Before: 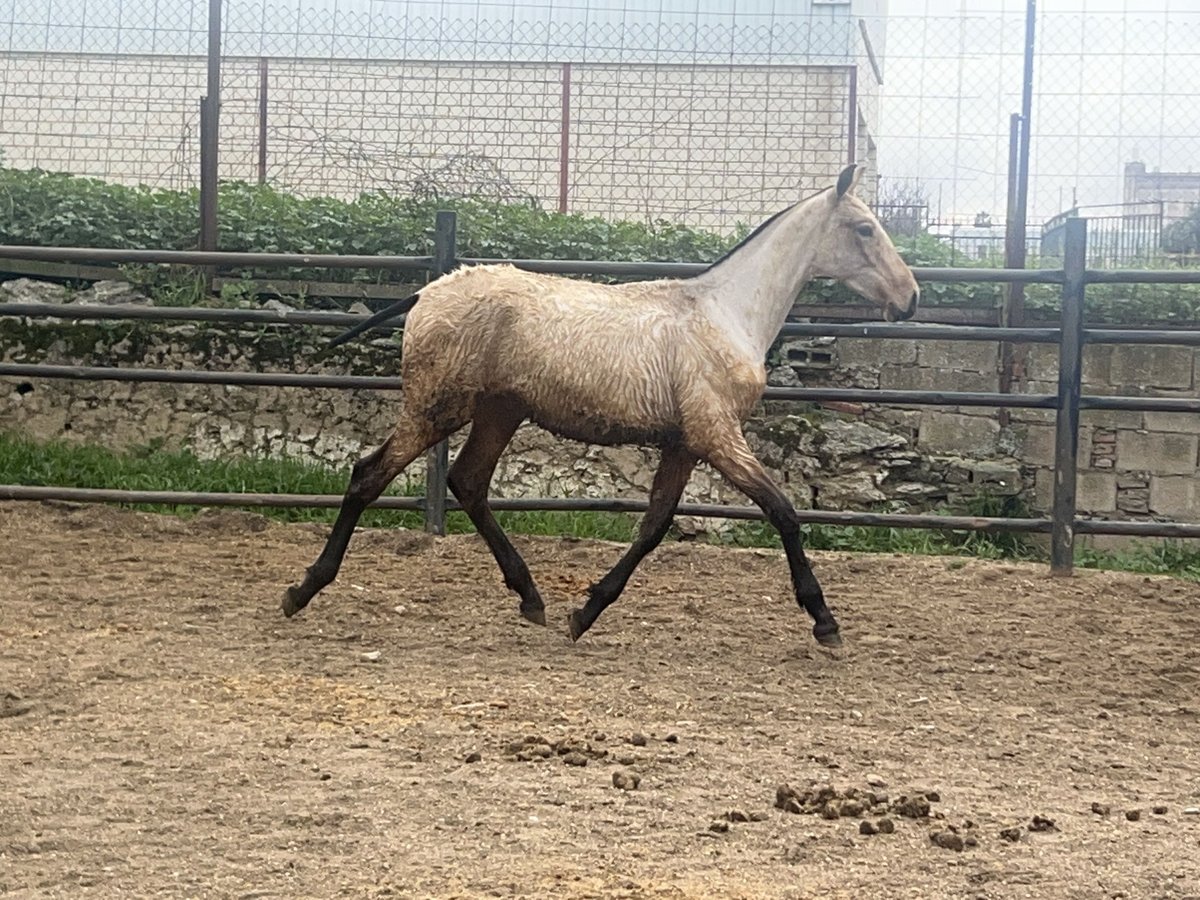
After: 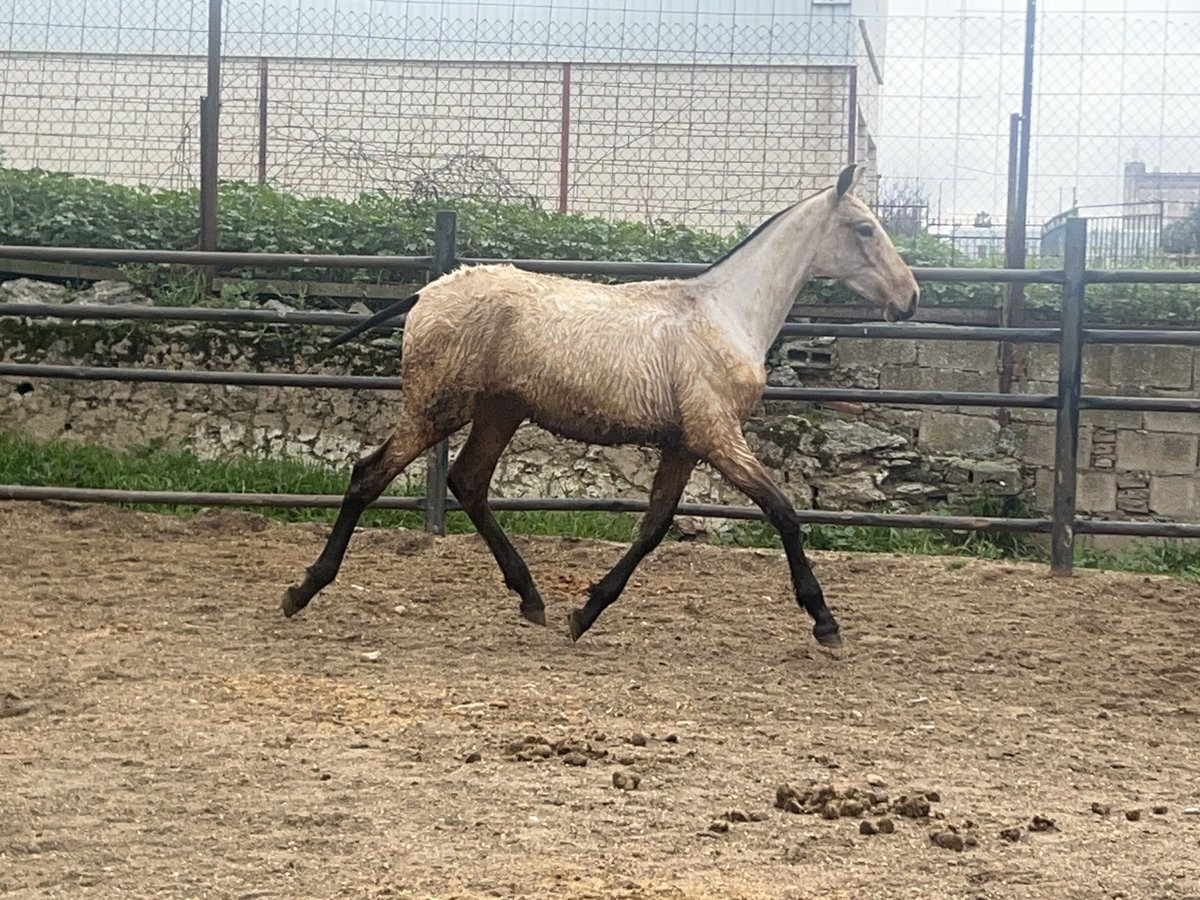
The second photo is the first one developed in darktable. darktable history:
shadows and highlights: shadows 37.63, highlights -27.29, soften with gaussian
